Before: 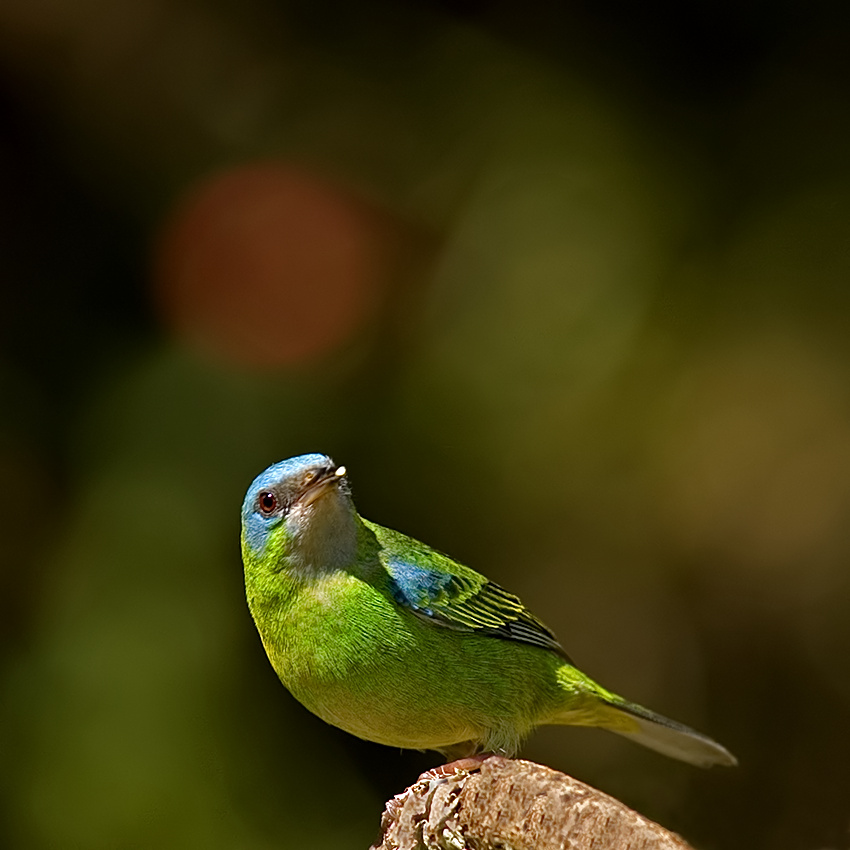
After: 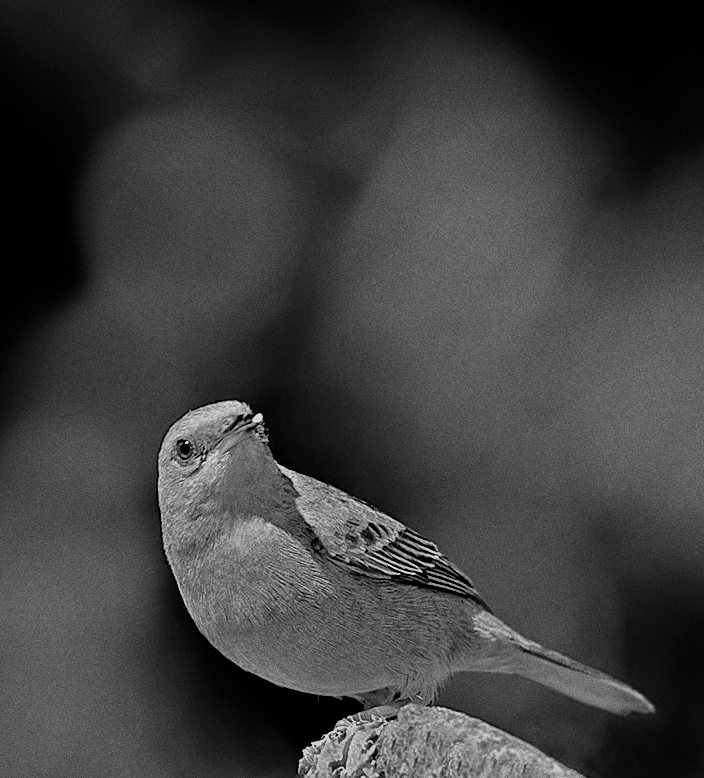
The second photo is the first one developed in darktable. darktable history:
crop: left 9.807%, top 6.259%, right 7.334%, bottom 2.177%
grain: coarseness 9.61 ISO, strength 35.62%
tone equalizer: -7 EV 0.15 EV, -6 EV 0.6 EV, -5 EV 1.15 EV, -4 EV 1.33 EV, -3 EV 1.15 EV, -2 EV 0.6 EV, -1 EV 0.15 EV, mask exposure compensation -0.5 EV
exposure: black level correction 0.002, exposure -0.1 EV, compensate highlight preservation false
monochrome: a -11.7, b 1.62, size 0.5, highlights 0.38
sharpen: amount 0.2
filmic rgb: black relative exposure -7.65 EV, white relative exposure 4.56 EV, hardness 3.61
